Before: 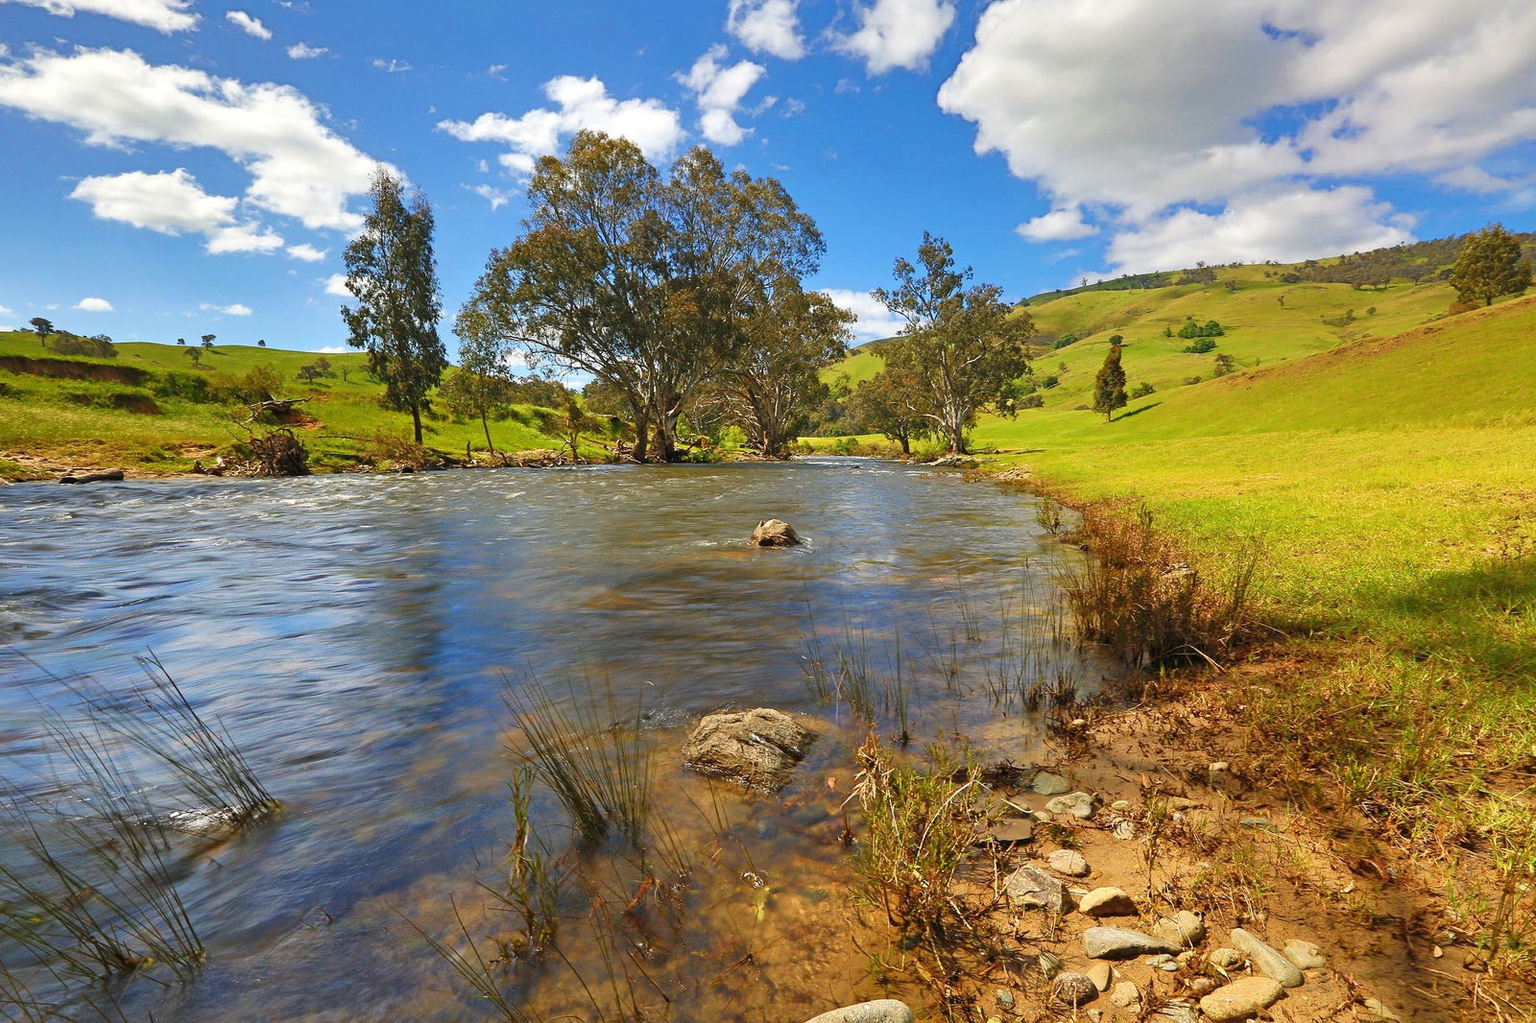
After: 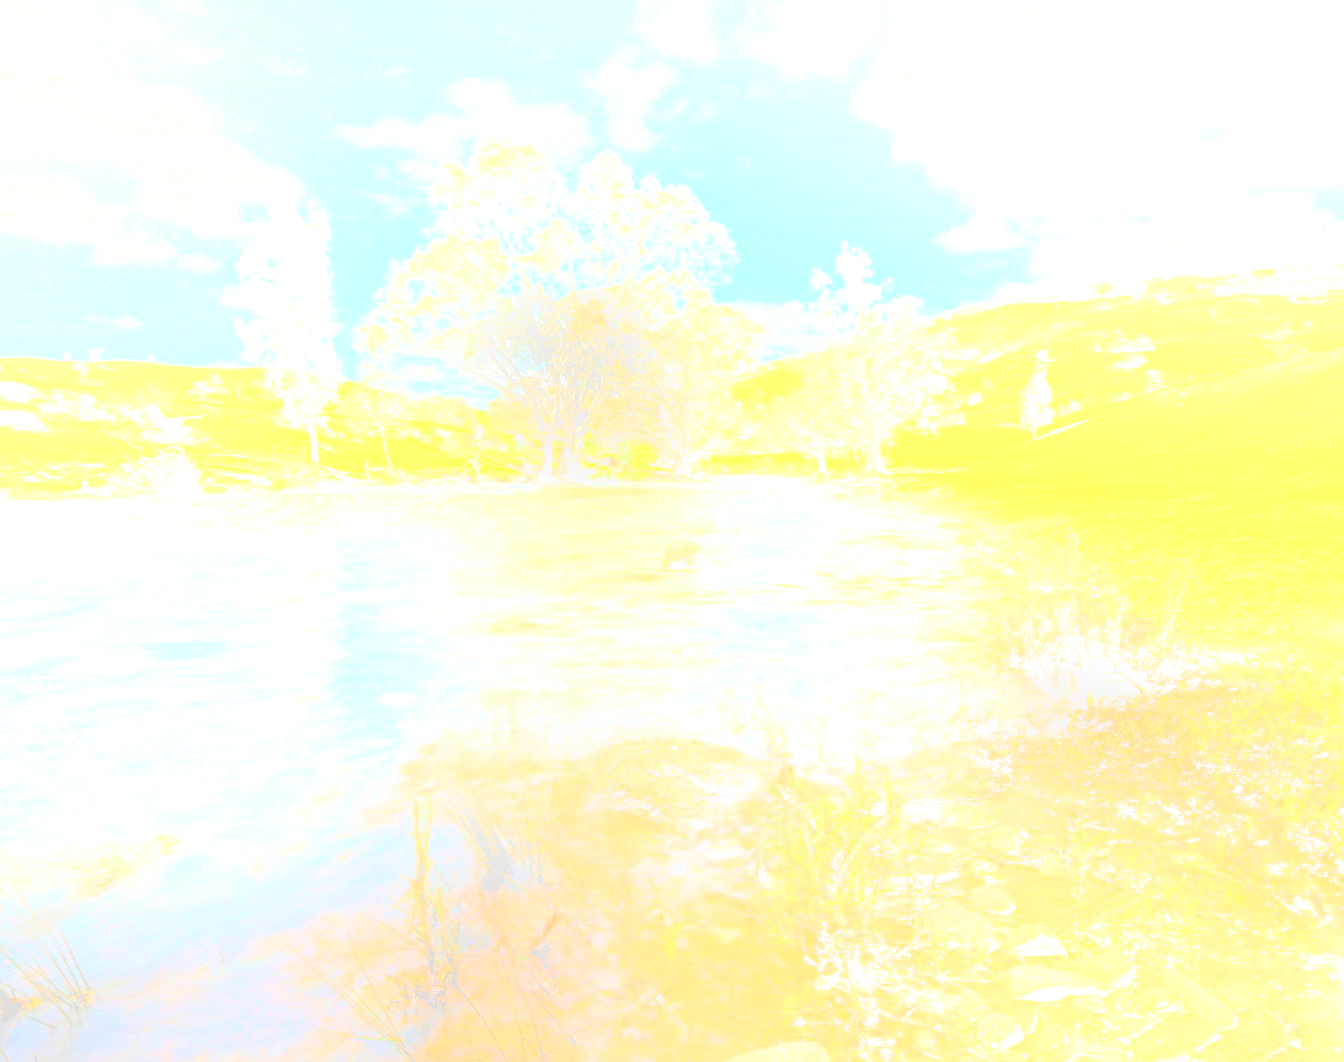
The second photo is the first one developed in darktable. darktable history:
crop: left 7.598%, right 7.873%
bloom: size 25%, threshold 5%, strength 90%
rgb levels: levels [[0.027, 0.429, 0.996], [0, 0.5, 1], [0, 0.5, 1]]
